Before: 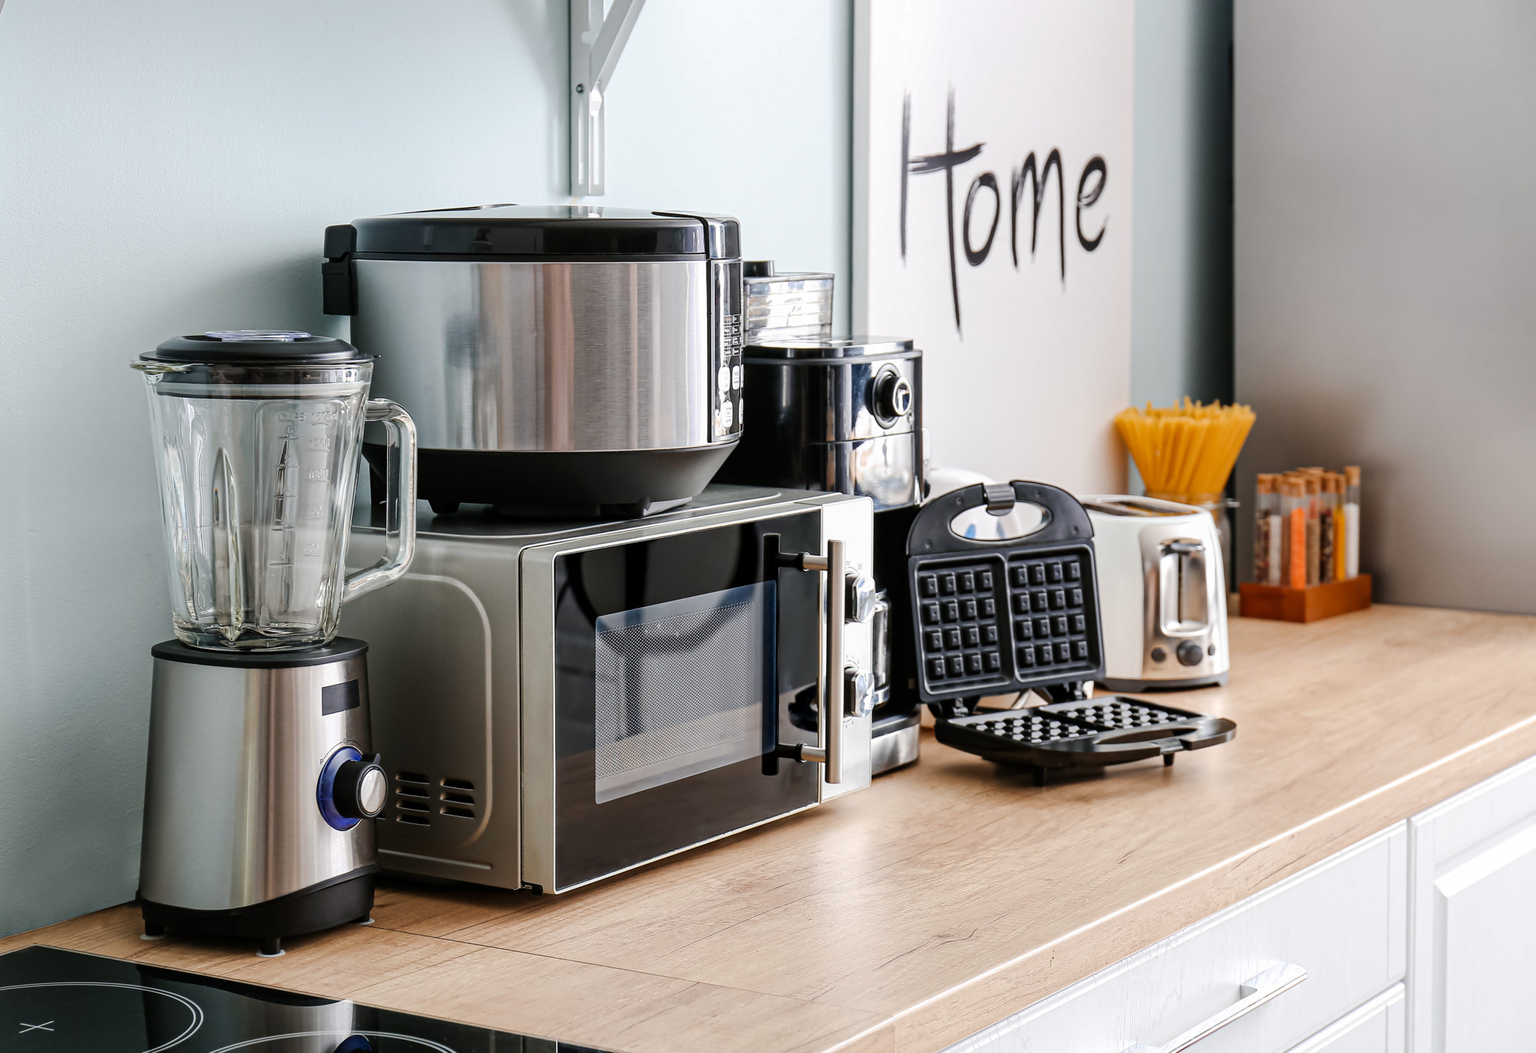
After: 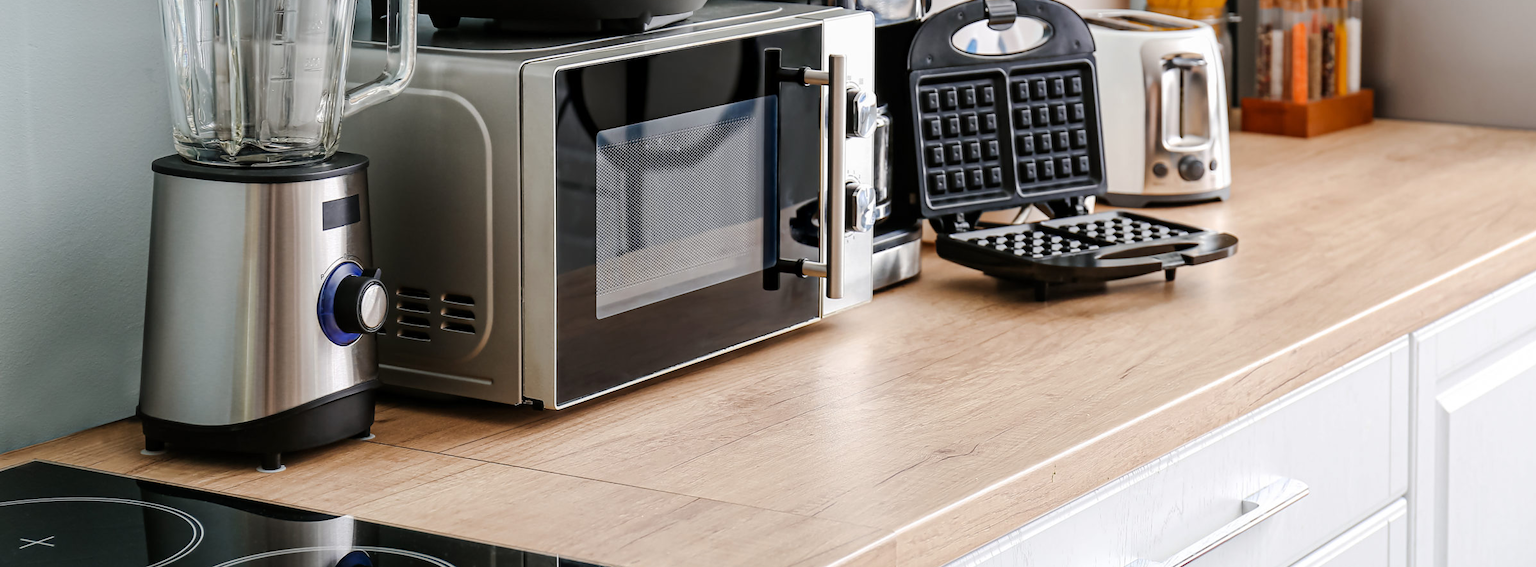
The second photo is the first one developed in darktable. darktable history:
exposure: compensate highlight preservation false
crop and rotate: top 46.145%, right 0.1%
